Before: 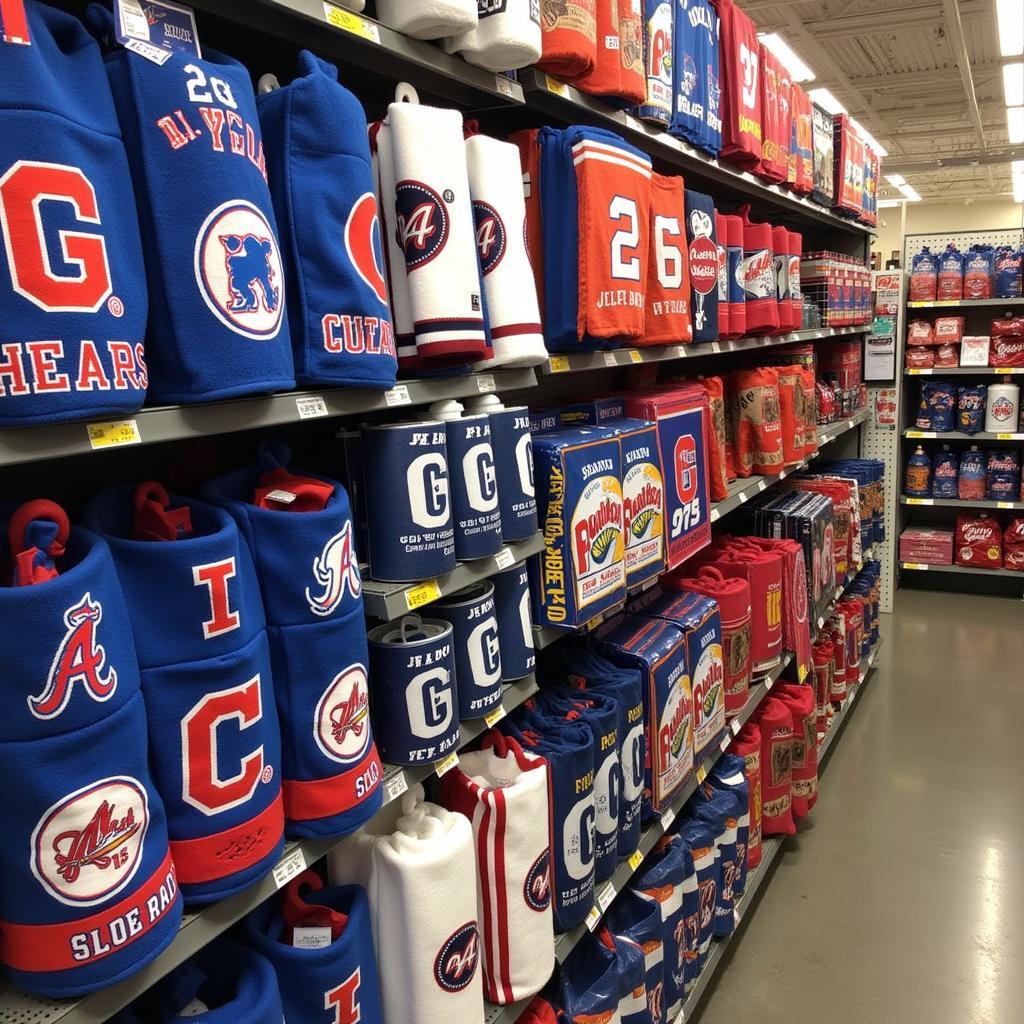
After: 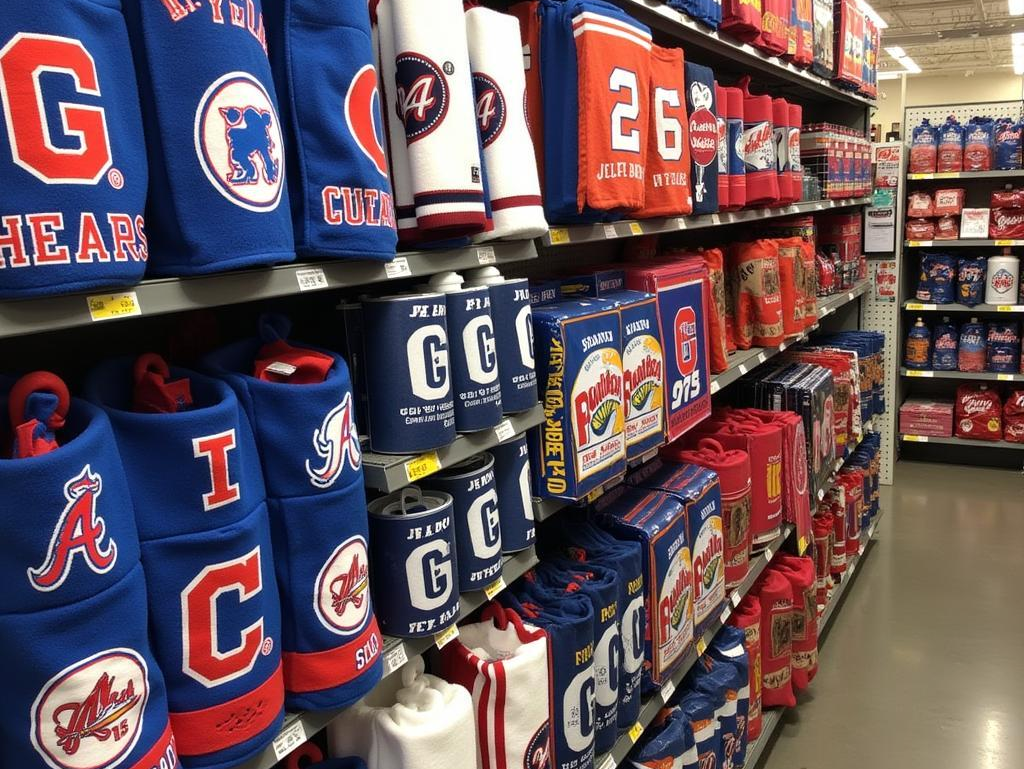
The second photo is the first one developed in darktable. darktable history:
crop and rotate: top 12.508%, bottom 12.328%
tone equalizer: on, module defaults
